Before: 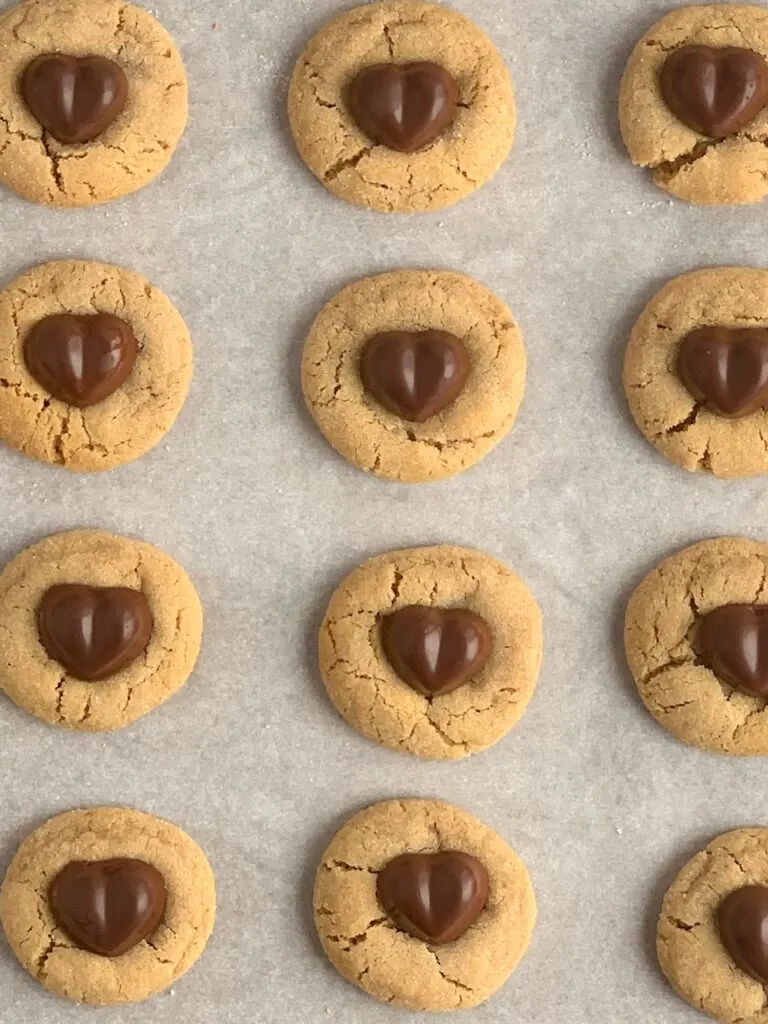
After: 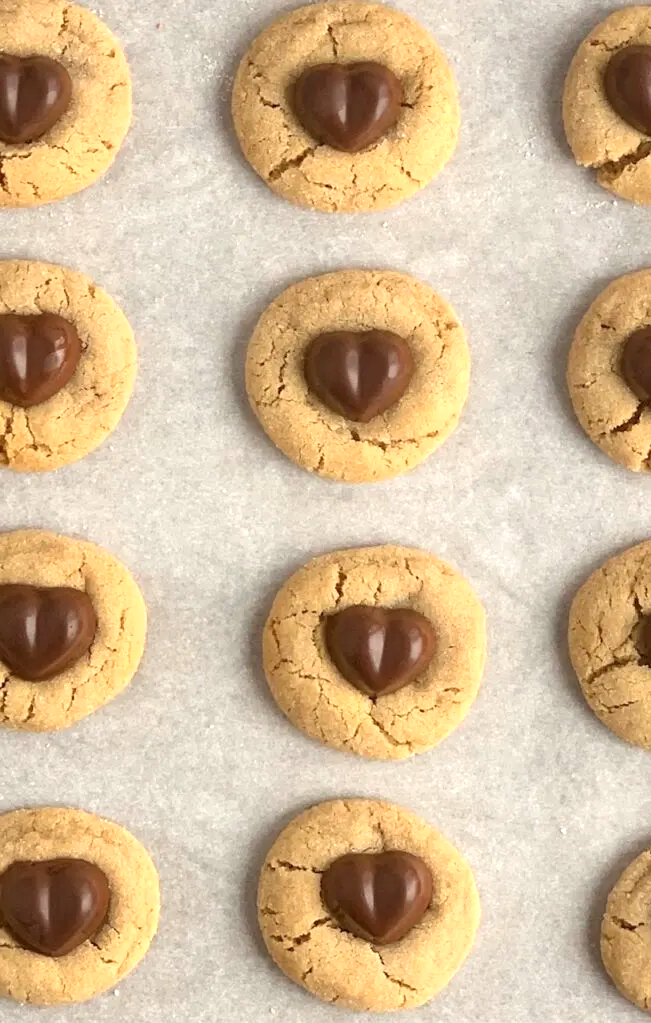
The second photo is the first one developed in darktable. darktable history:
crop: left 7.421%, right 7.809%
tone equalizer: -8 EV -0.453 EV, -7 EV -0.402 EV, -6 EV -0.345 EV, -5 EV -0.205 EV, -3 EV 0.213 EV, -2 EV 0.336 EV, -1 EV 0.413 EV, +0 EV 0.431 EV
